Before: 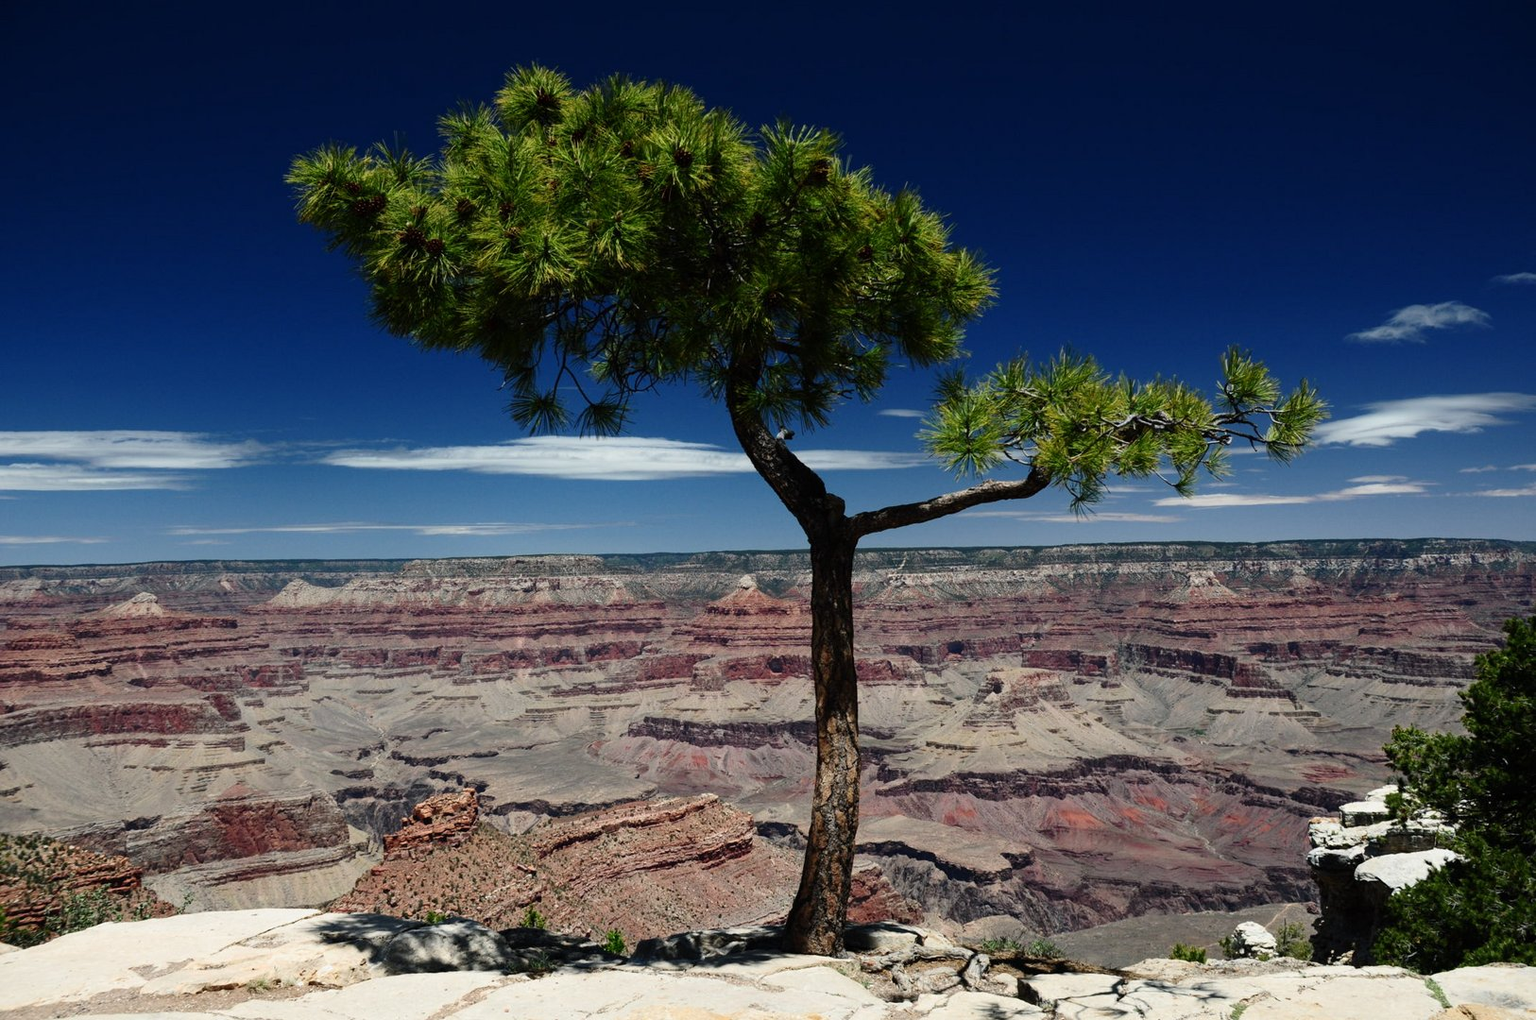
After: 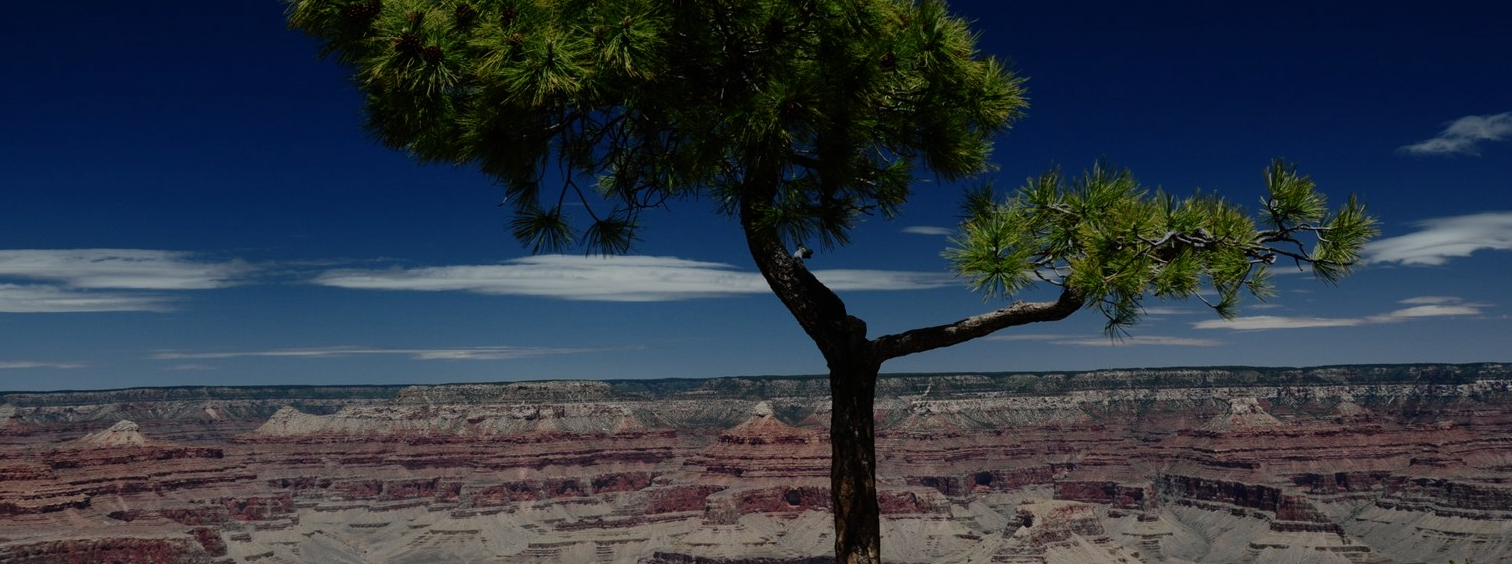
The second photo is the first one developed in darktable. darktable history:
exposure: exposure -1 EV, compensate highlight preservation false
crop: left 1.744%, top 19.225%, right 5.069%, bottom 28.357%
